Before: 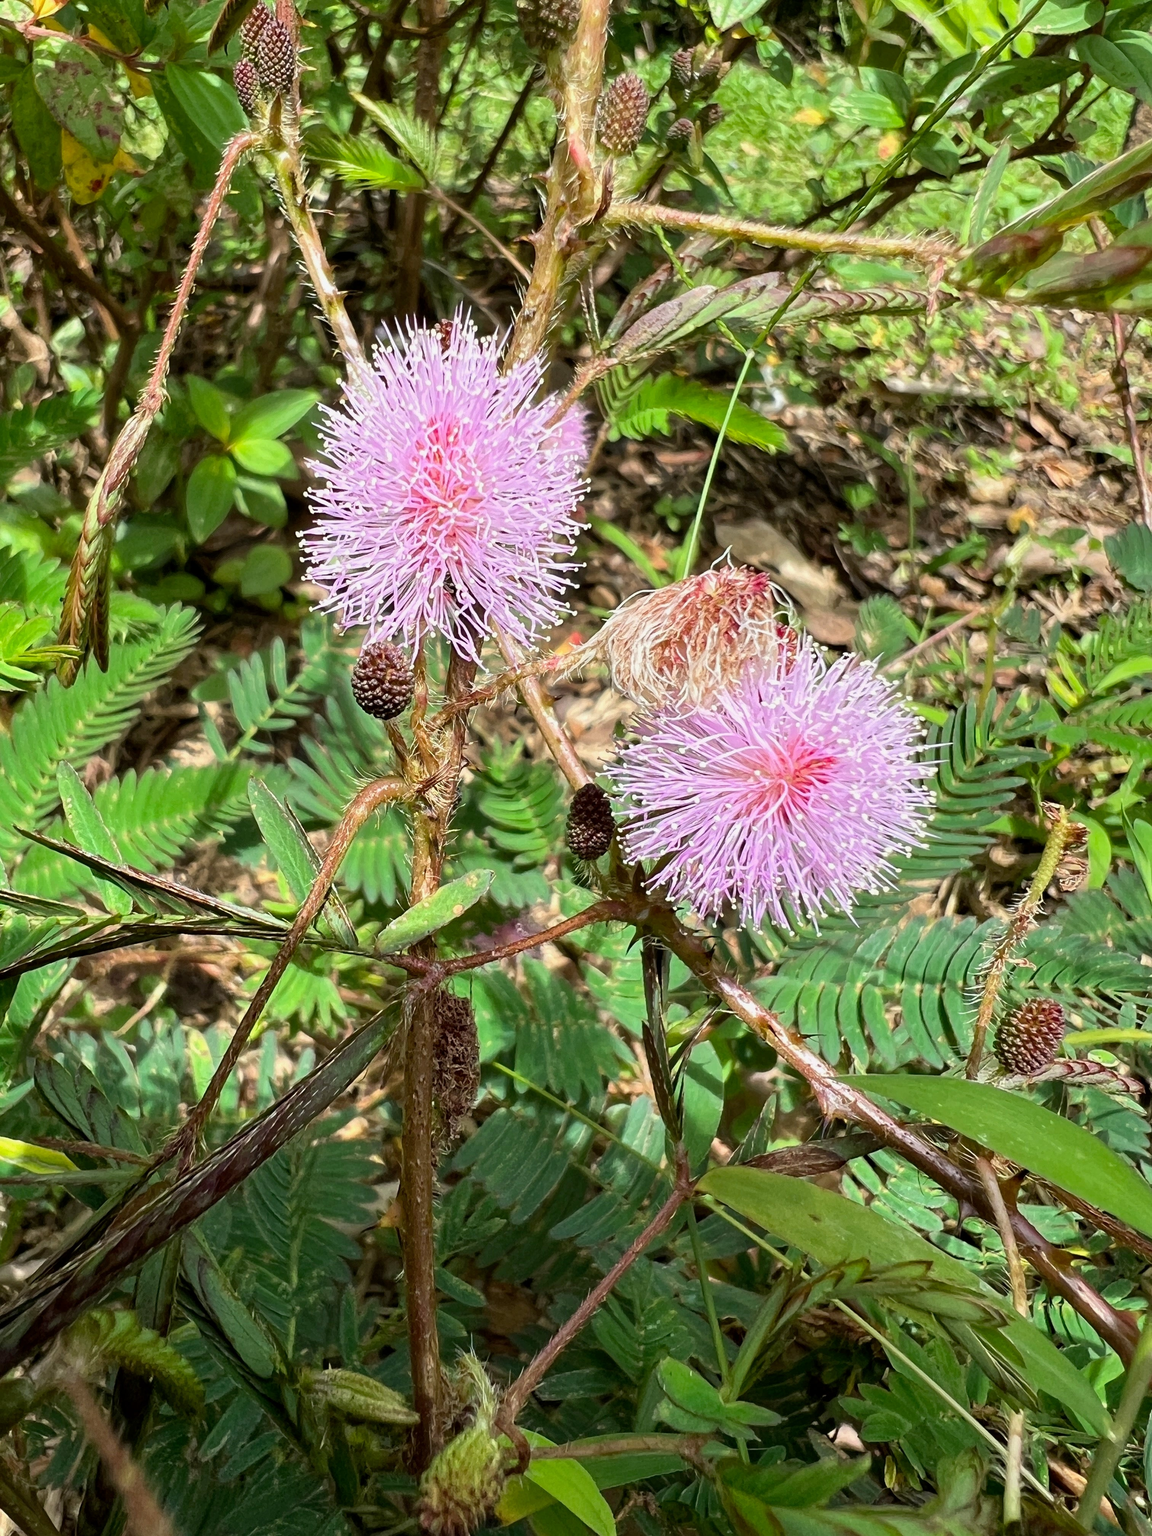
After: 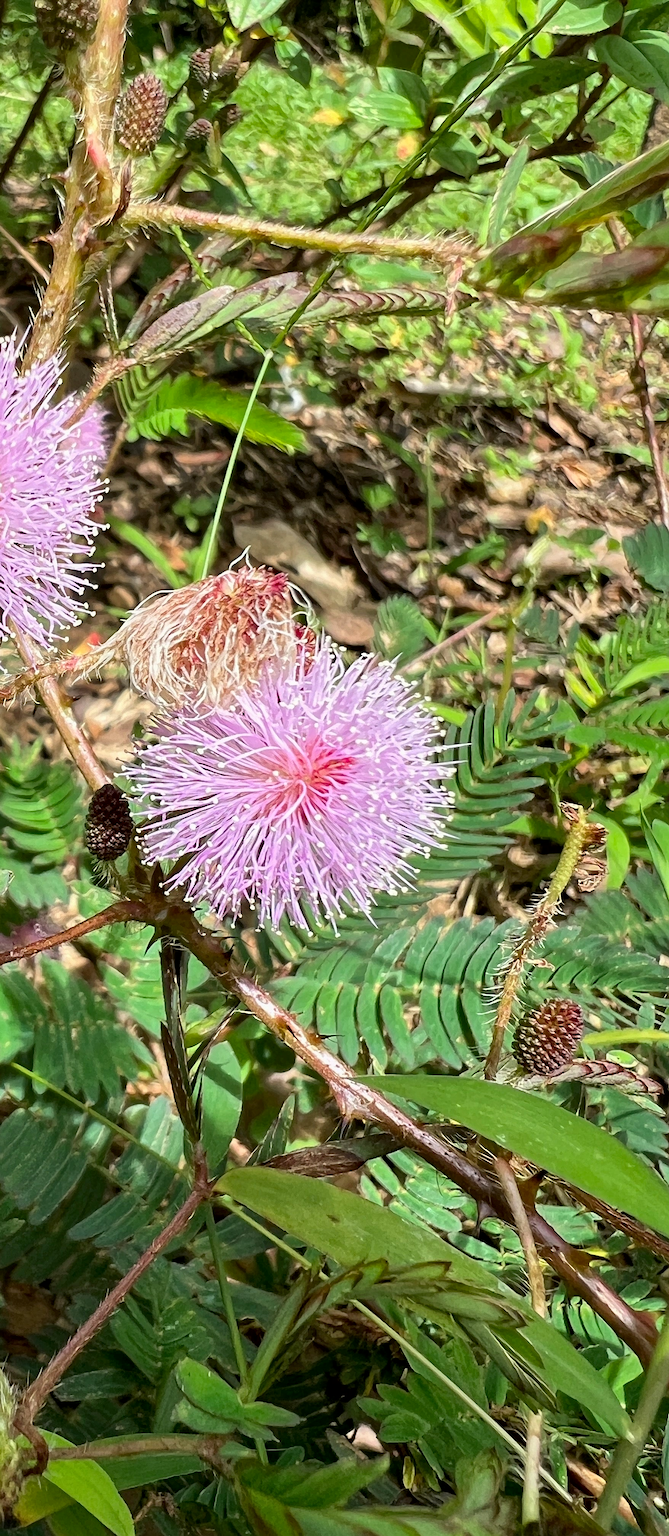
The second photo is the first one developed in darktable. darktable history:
crop: left 41.852%
local contrast: mode bilateral grid, contrast 19, coarseness 50, detail 119%, midtone range 0.2
sharpen: amount 0.213
color zones: curves: ch1 [(0, 0.513) (0.143, 0.524) (0.286, 0.511) (0.429, 0.506) (0.571, 0.503) (0.714, 0.503) (0.857, 0.508) (1, 0.513)]
